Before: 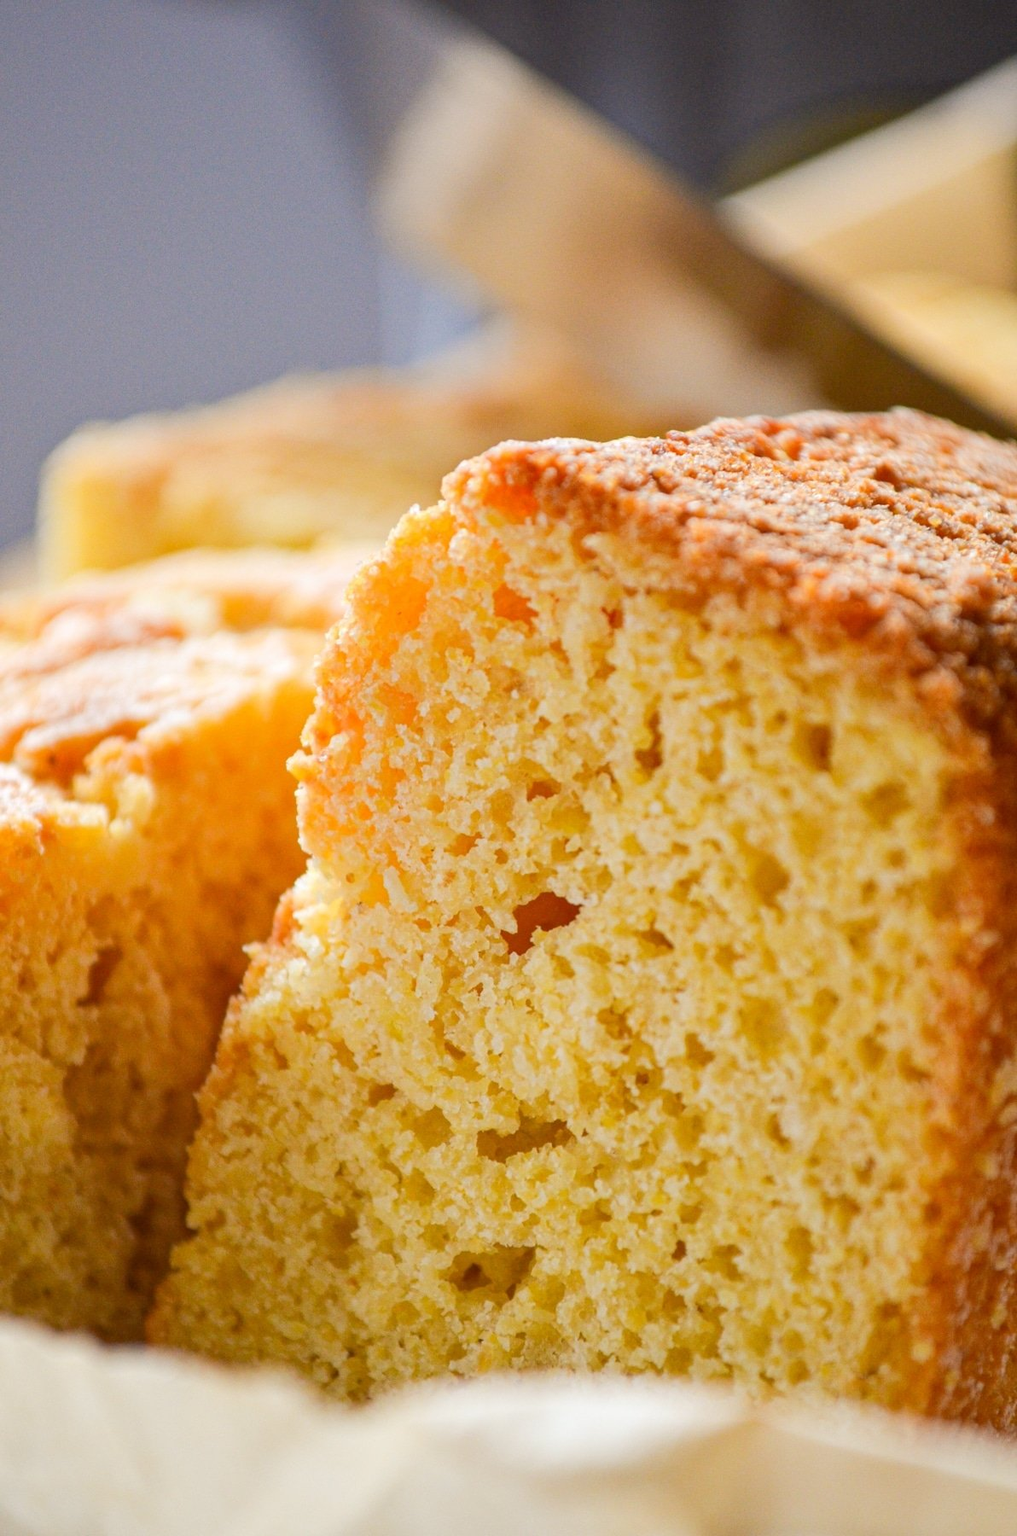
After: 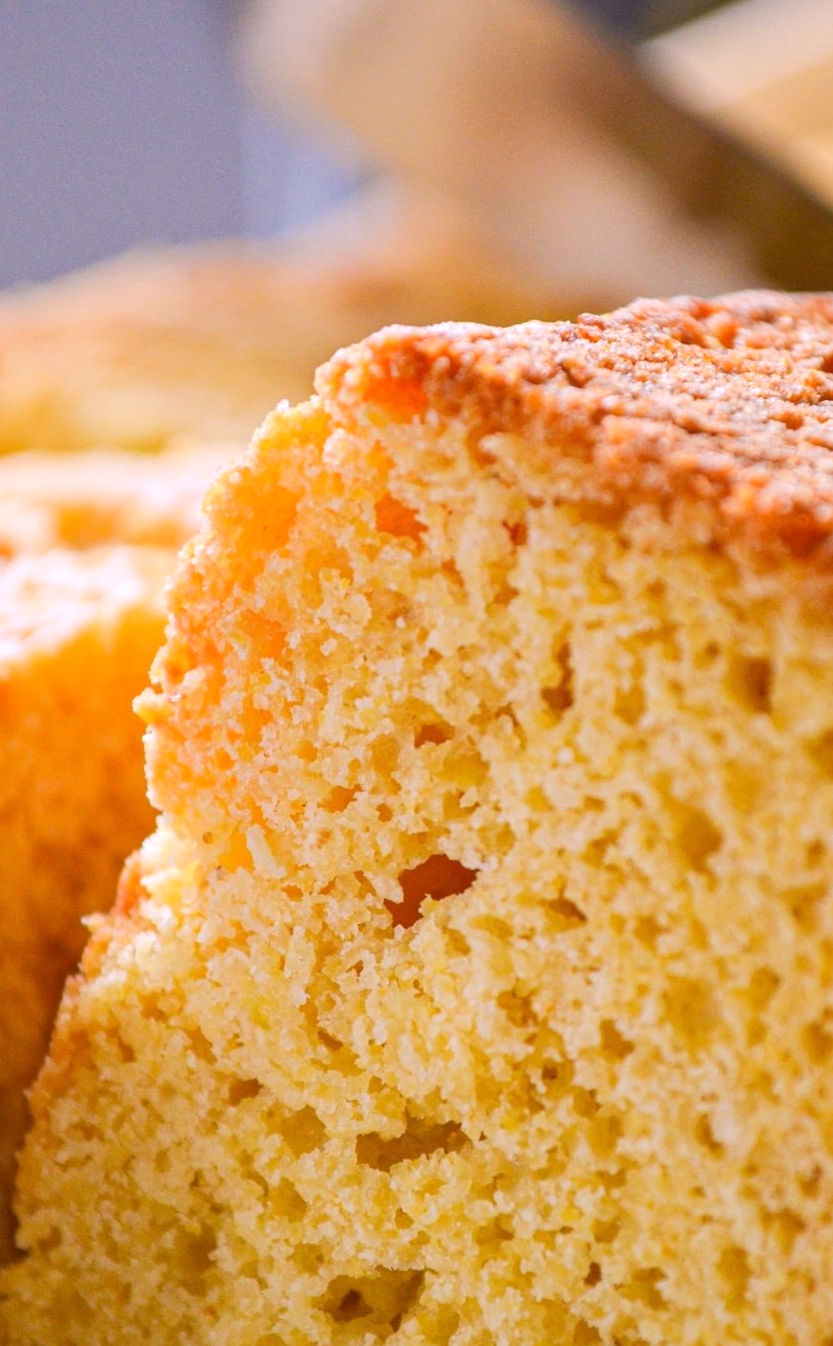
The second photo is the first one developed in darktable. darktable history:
exposure: exposure -0.01 EV, compensate highlight preservation false
crop and rotate: left 17.046%, top 10.659%, right 12.989%, bottom 14.553%
tone equalizer: on, module defaults
white balance: red 1.05, blue 1.072
